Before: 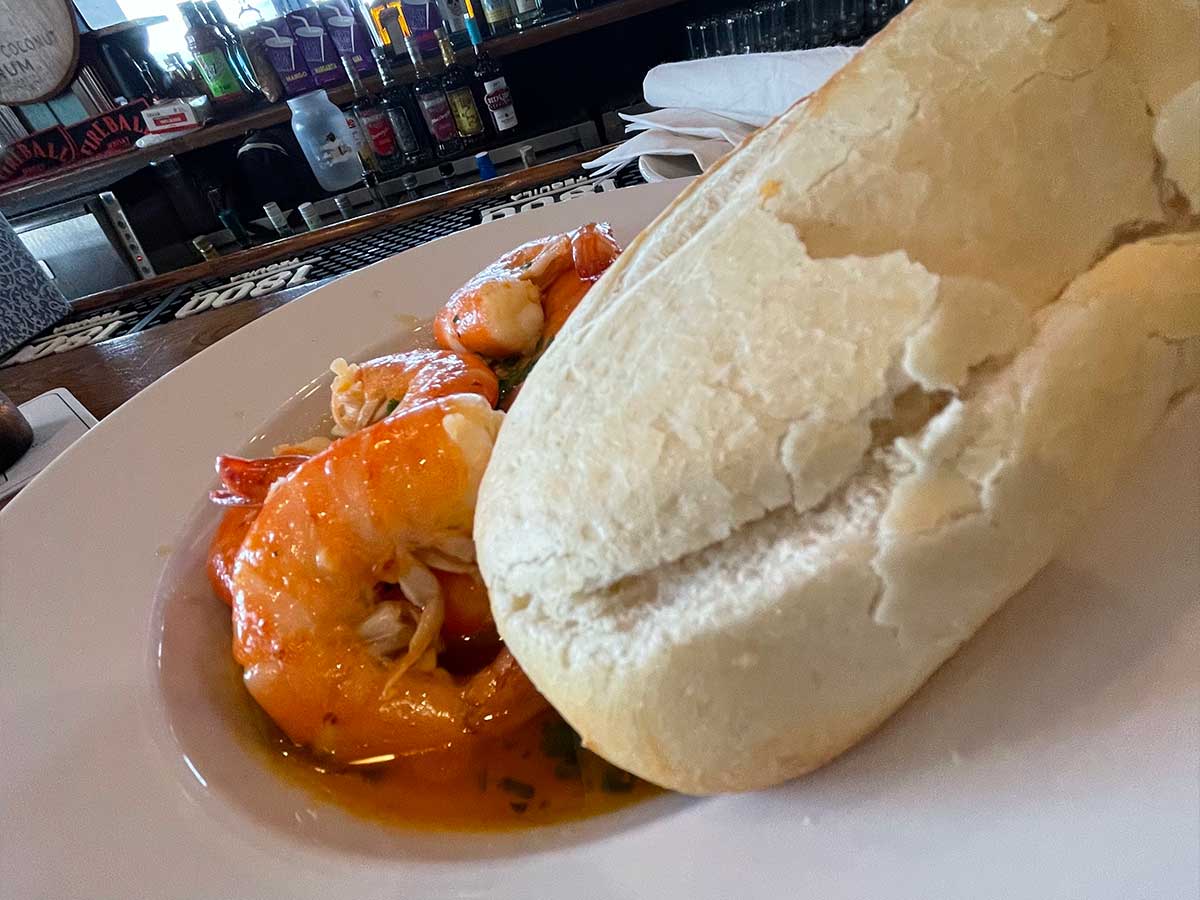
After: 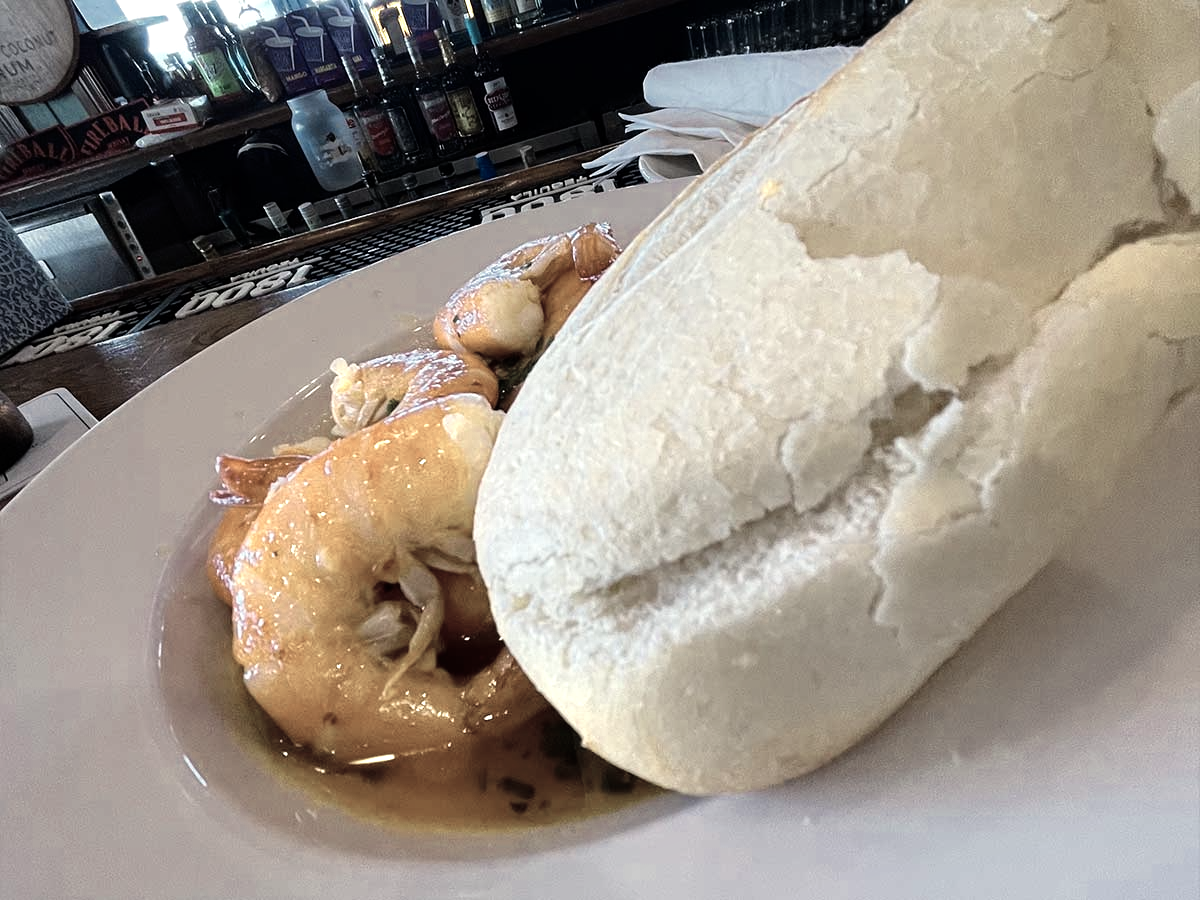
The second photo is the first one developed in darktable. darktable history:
color zones: curves: ch0 [(0.25, 0.667) (0.758, 0.368)]; ch1 [(0.215, 0.245) (0.761, 0.373)]; ch2 [(0.247, 0.554) (0.761, 0.436)]
exposure: exposure -0.6 EV, compensate highlight preservation false
tone equalizer: -8 EV -0.778 EV, -7 EV -0.695 EV, -6 EV -0.588 EV, -5 EV -0.375 EV, -3 EV 0.376 EV, -2 EV 0.6 EV, -1 EV 0.695 EV, +0 EV 0.772 EV
